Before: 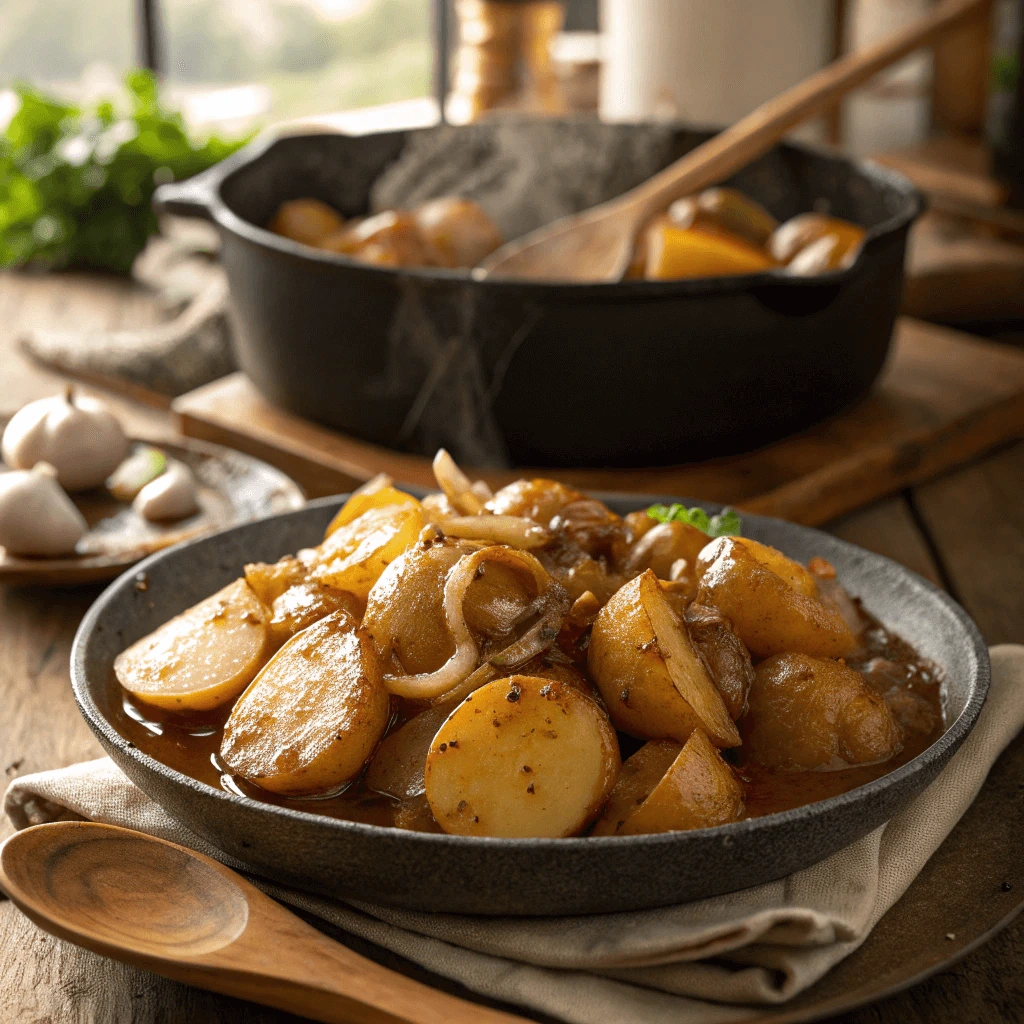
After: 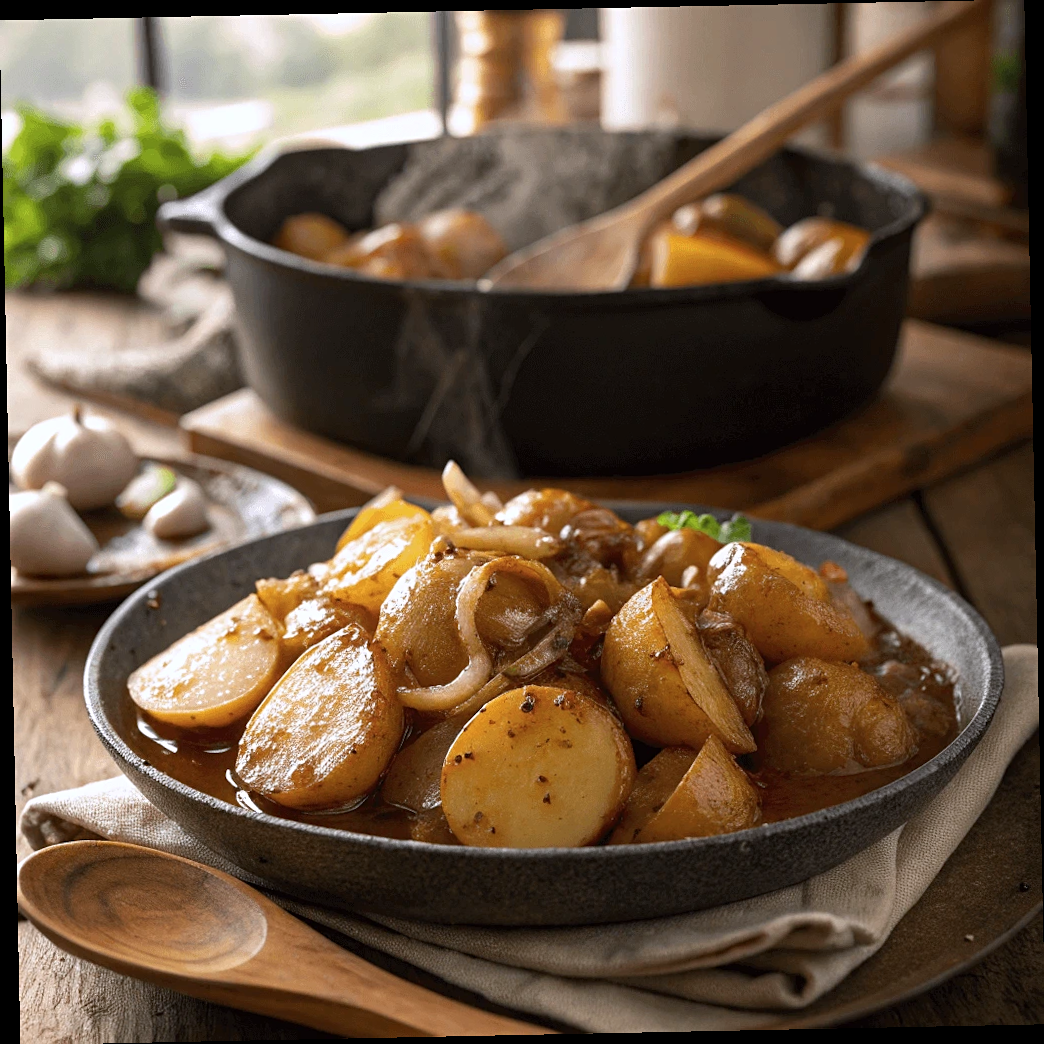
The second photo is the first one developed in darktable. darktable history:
color calibration: illuminant as shot in camera, x 0.358, y 0.373, temperature 4628.91 K
sharpen: amount 0.2
rotate and perspective: rotation -1.17°, automatic cropping off
